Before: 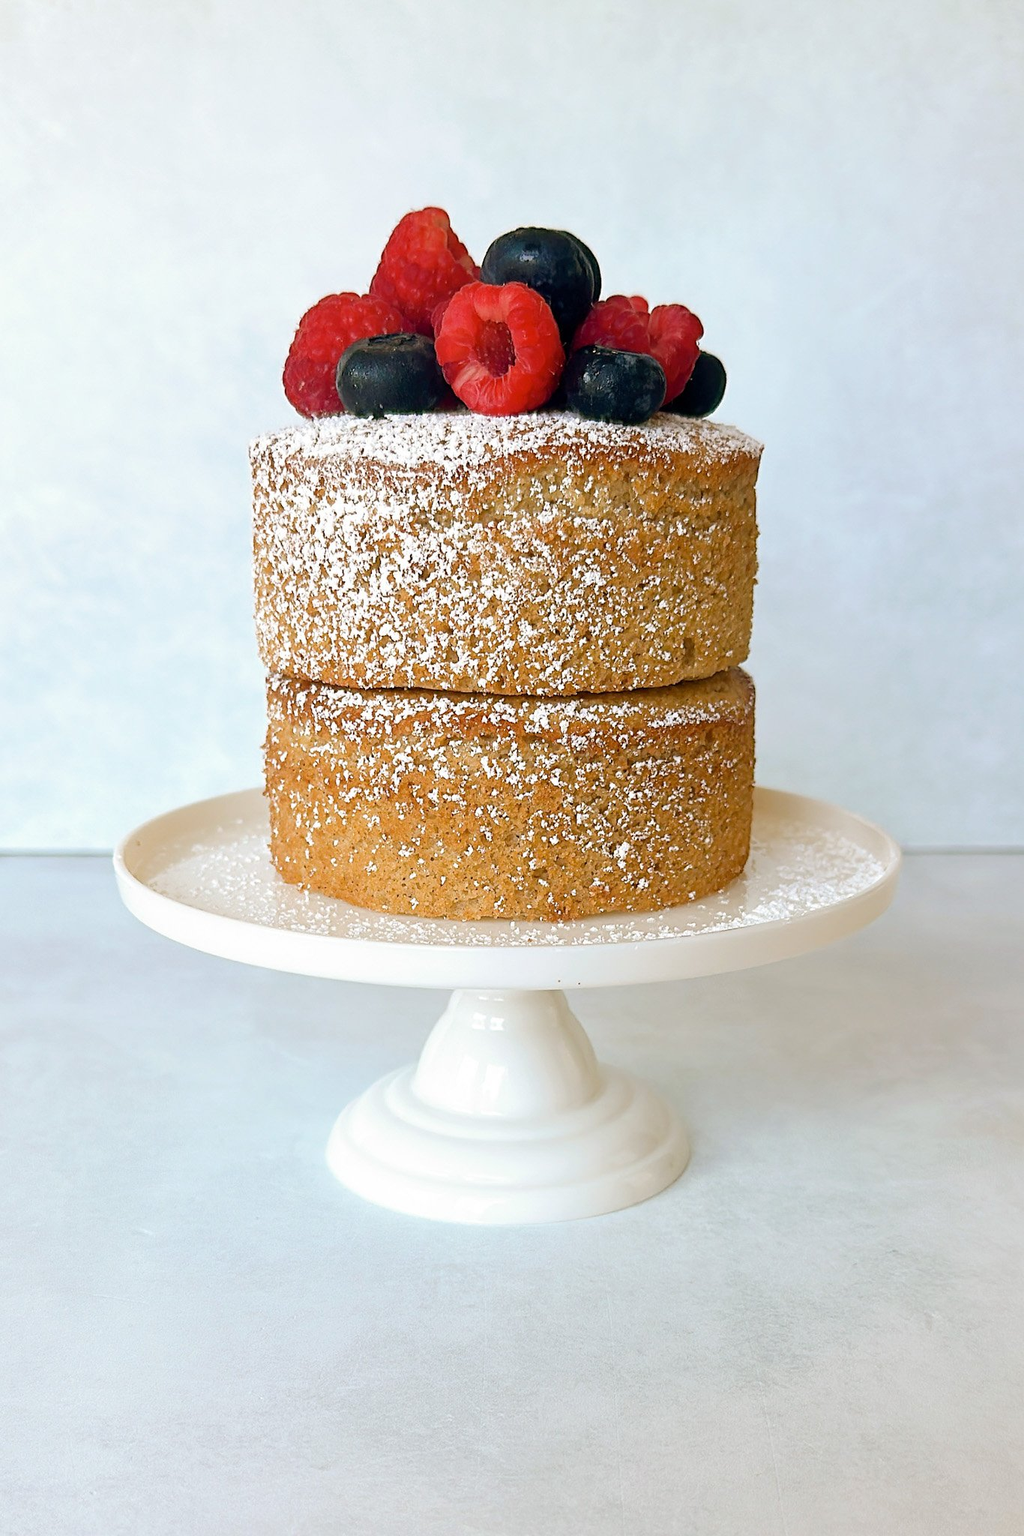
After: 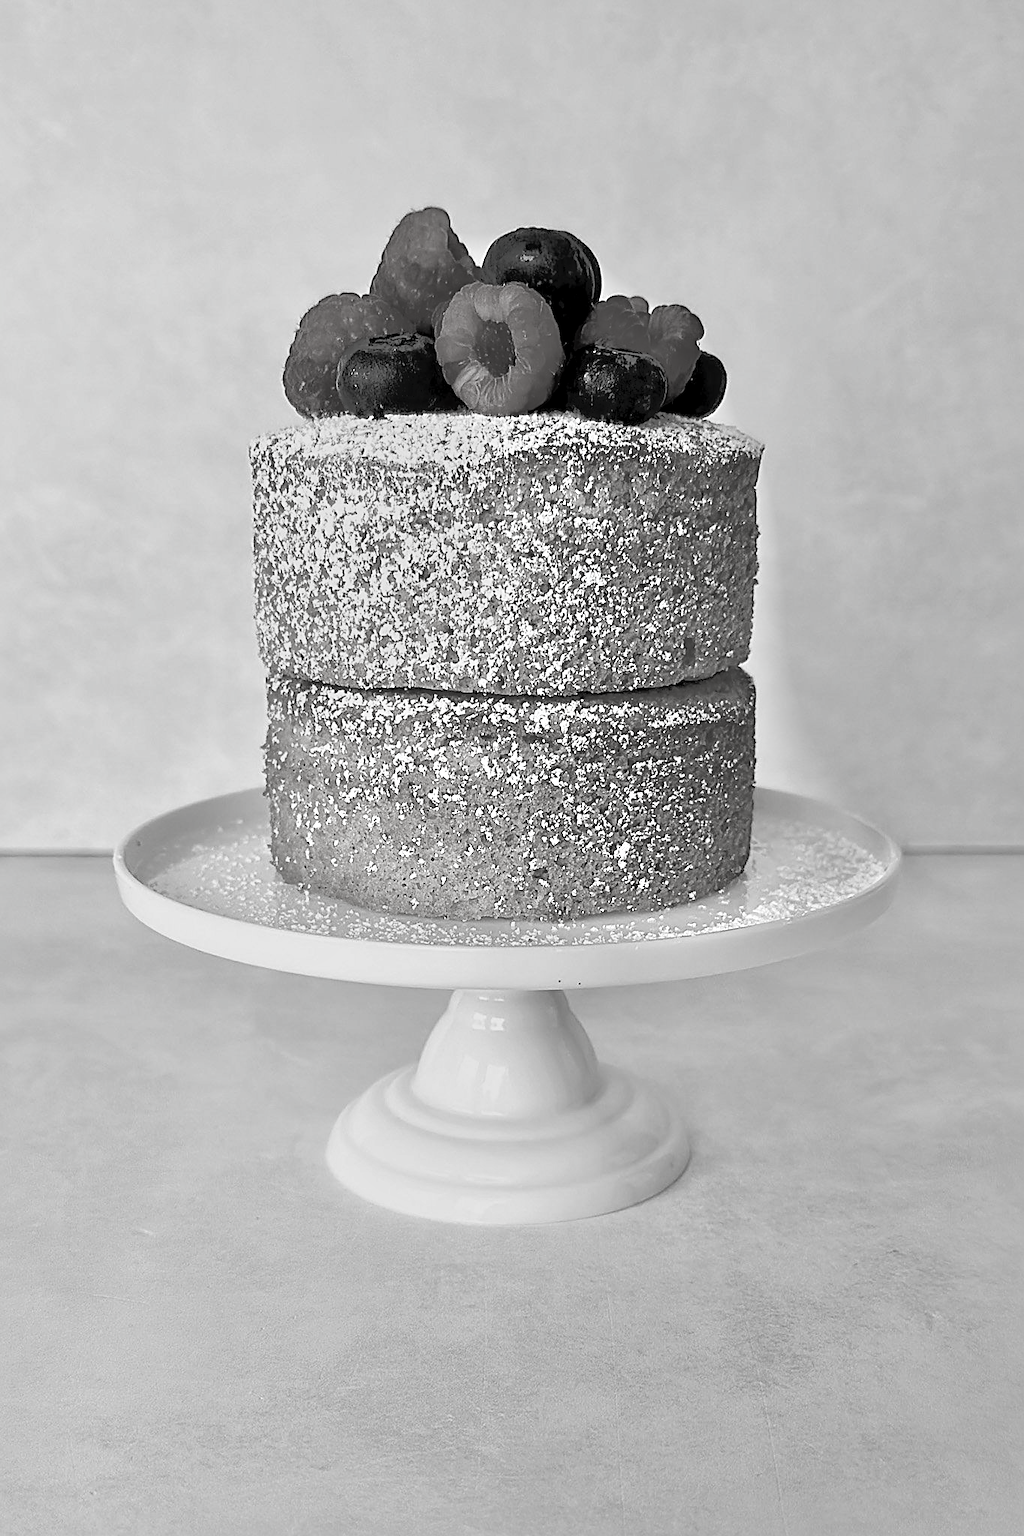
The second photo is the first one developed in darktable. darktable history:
sharpen: on, module defaults
tone equalizer: -7 EV -0.625 EV, -6 EV 0.966 EV, -5 EV -0.484 EV, -4 EV 0.438 EV, -3 EV 0.41 EV, -2 EV 0.156 EV, -1 EV -0.159 EV, +0 EV -0.399 EV
color correction: highlights b* 0.007
contrast brightness saturation: saturation -0.985
local contrast: mode bilateral grid, contrast 19, coarseness 50, detail 161%, midtone range 0.2
